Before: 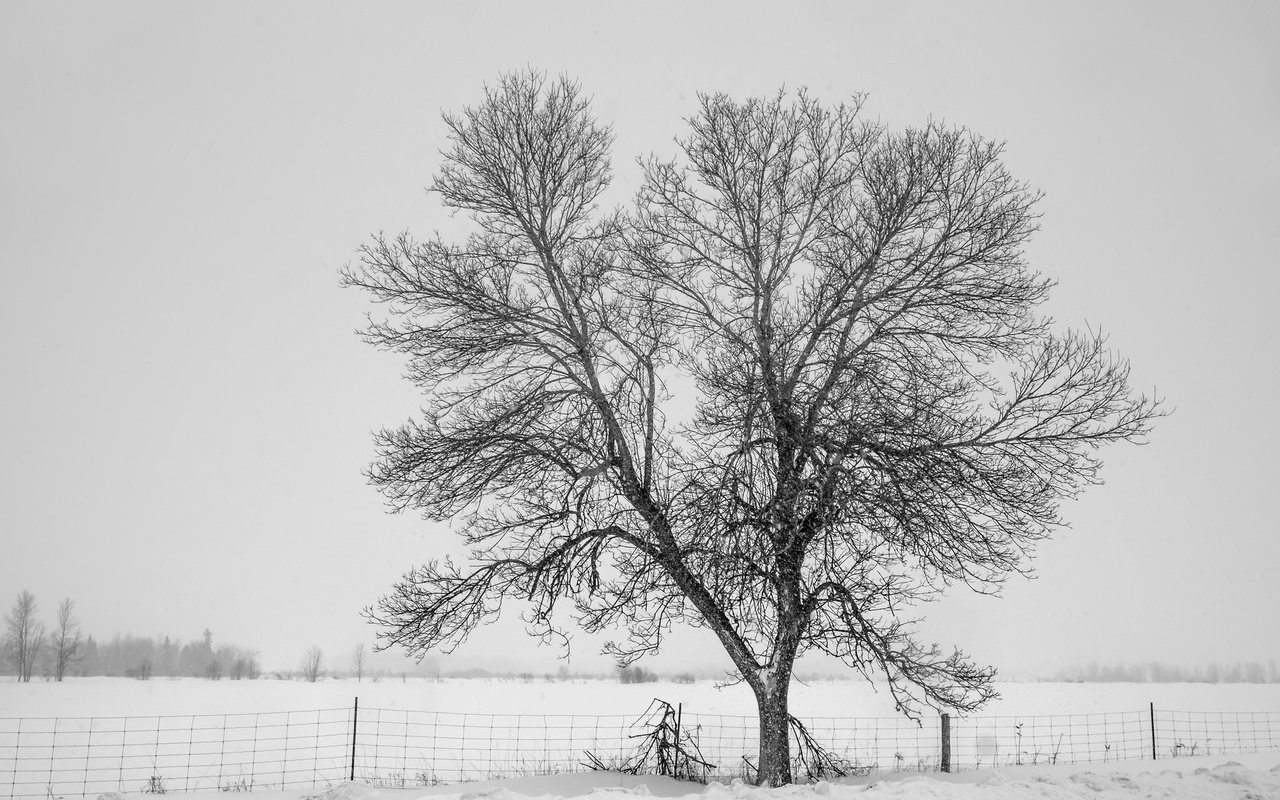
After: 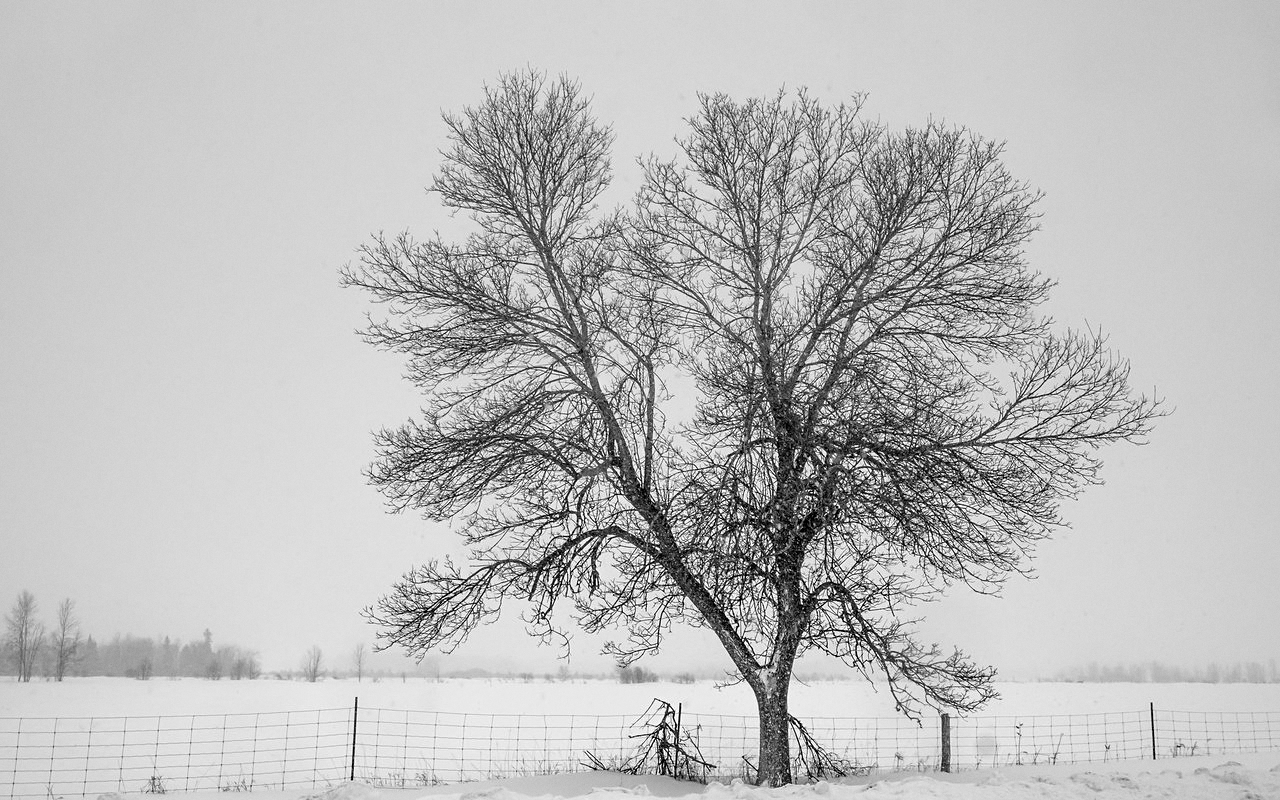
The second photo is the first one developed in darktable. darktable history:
sharpen: amount 0.2
grain: coarseness 0.09 ISO, strength 10%
